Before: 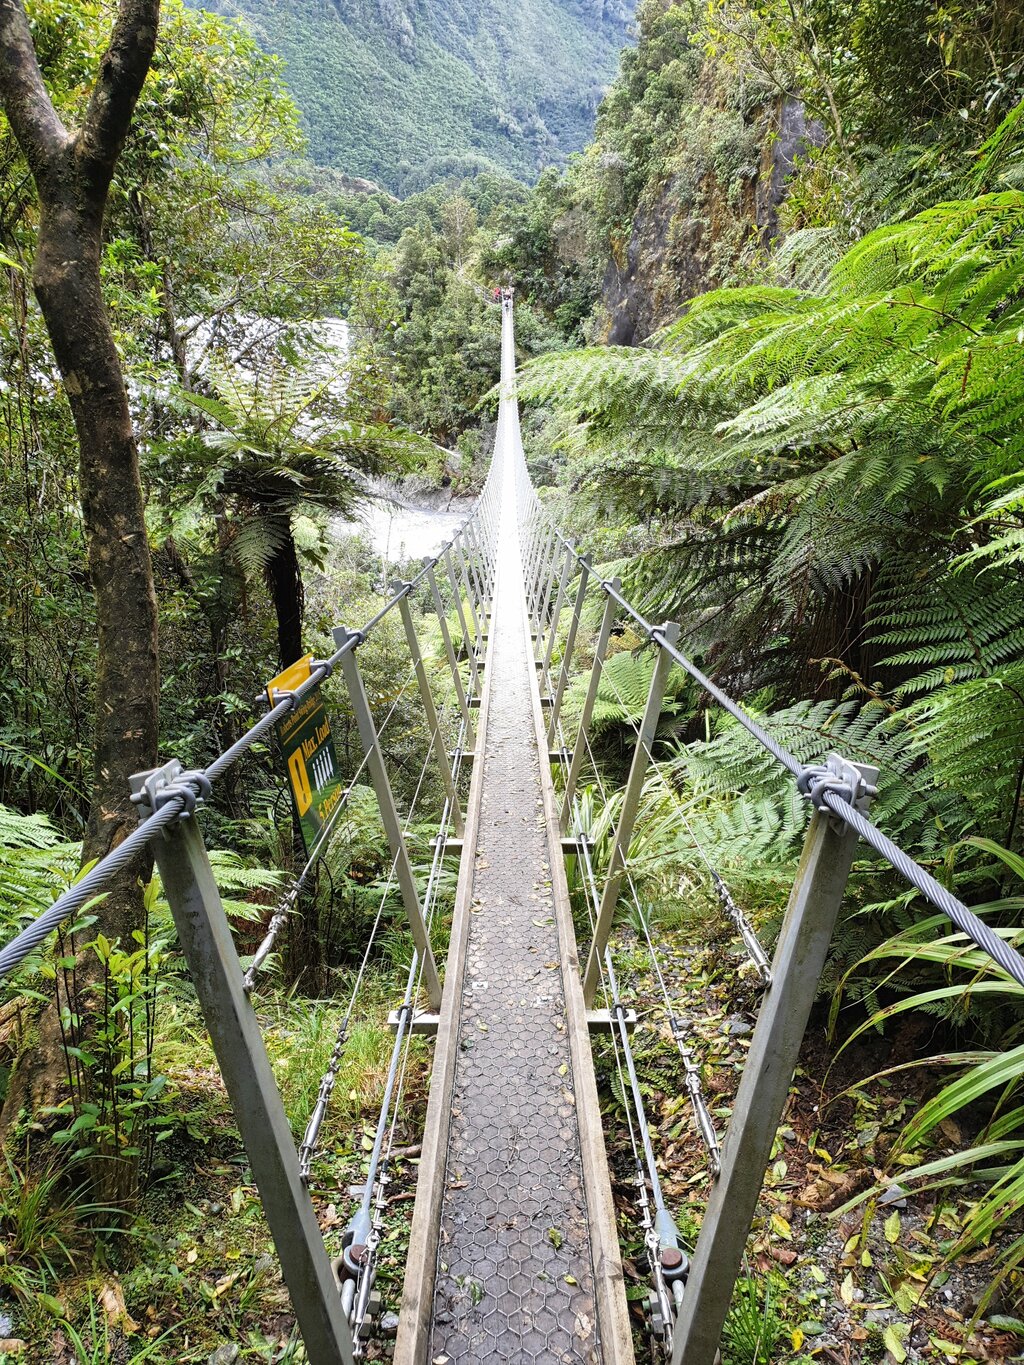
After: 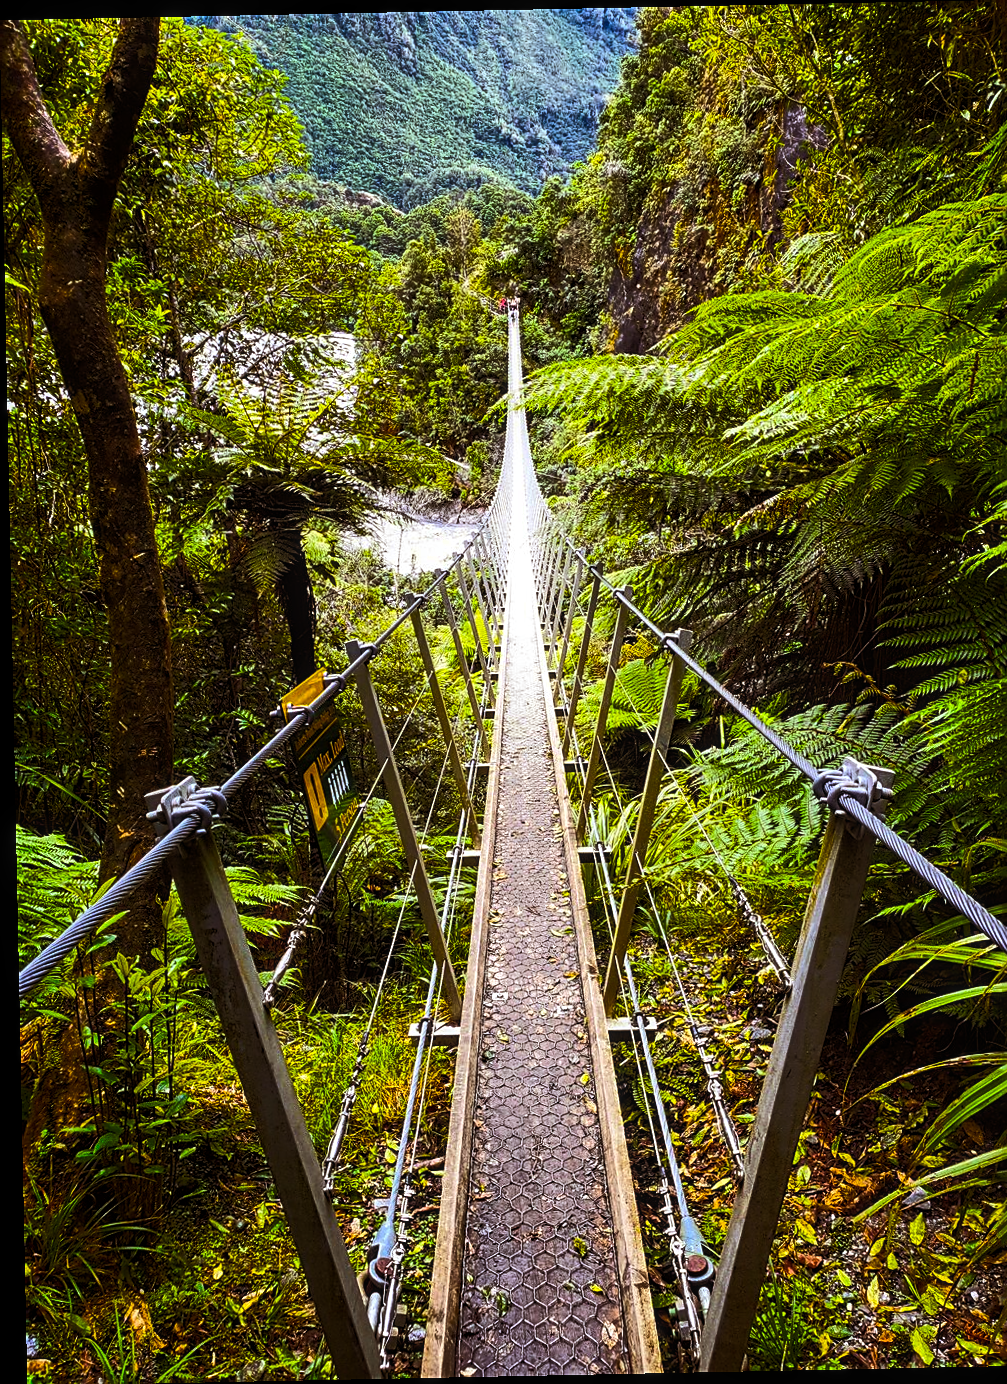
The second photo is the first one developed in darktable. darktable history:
crop: right 4.126%, bottom 0.031%
sharpen: on, module defaults
color balance rgb: linear chroma grading › global chroma 40.15%, perceptual saturation grading › global saturation 60.58%, perceptual saturation grading › highlights 20.44%, perceptual saturation grading › shadows -50.36%, perceptual brilliance grading › highlights 2.19%, perceptual brilliance grading › mid-tones -50.36%, perceptual brilliance grading › shadows -50.36%
shadows and highlights: shadows -40.15, highlights 62.88, soften with gaussian
local contrast: on, module defaults
rgb levels: mode RGB, independent channels, levels [[0, 0.5, 1], [0, 0.521, 1], [0, 0.536, 1]]
rotate and perspective: rotation -1.17°, automatic cropping off
